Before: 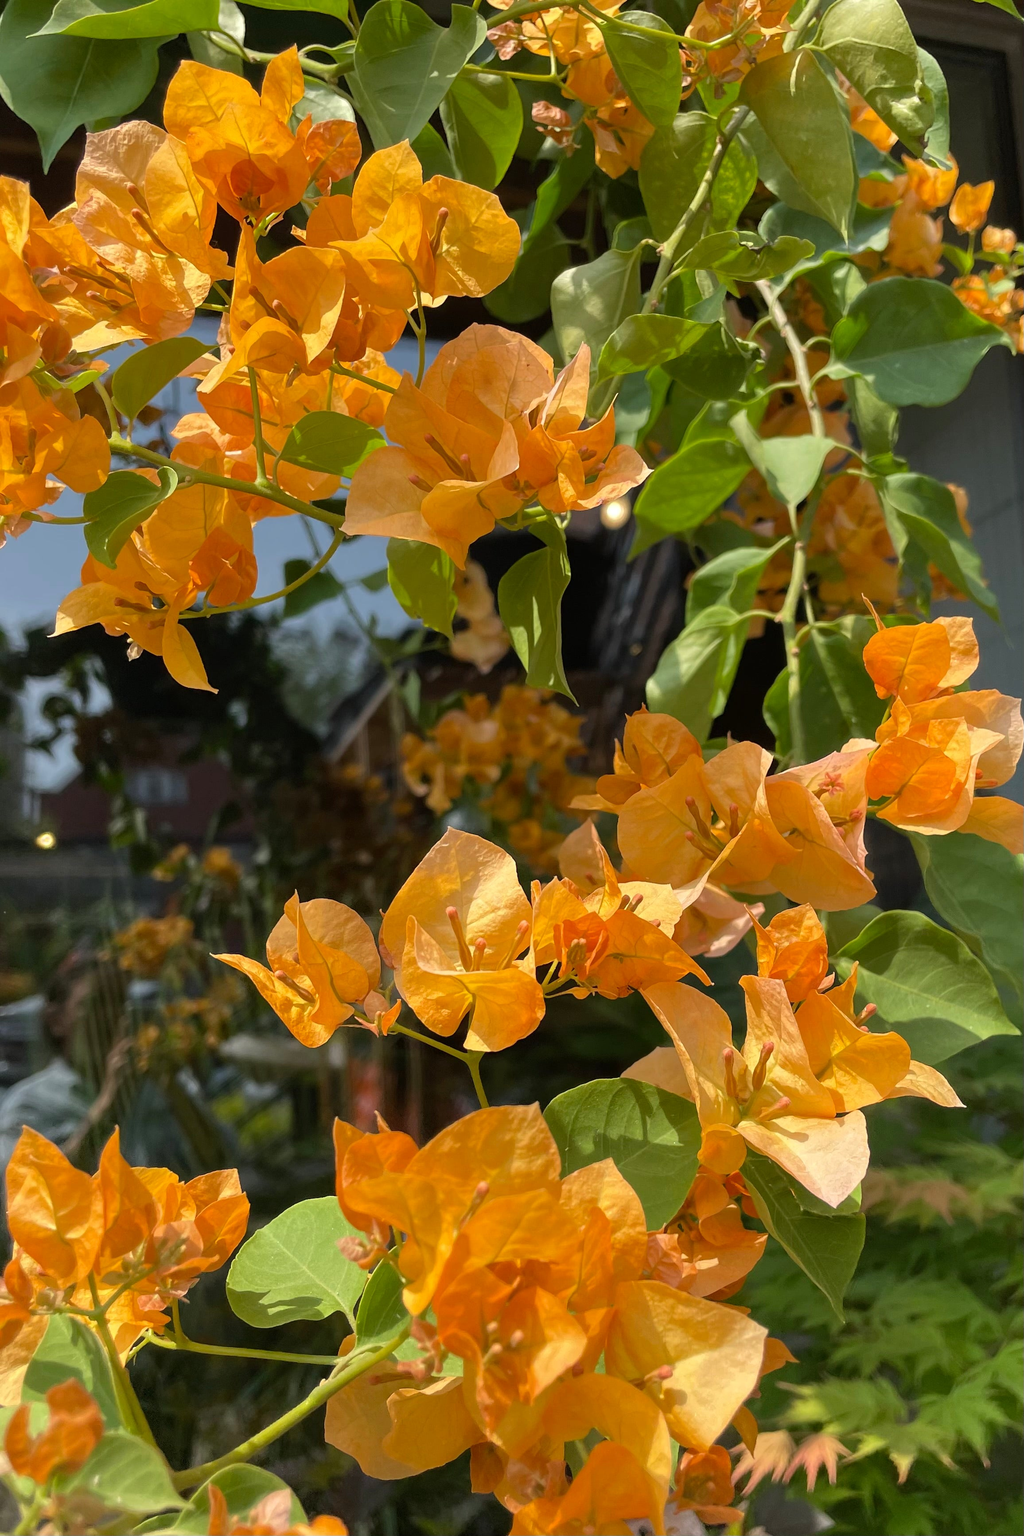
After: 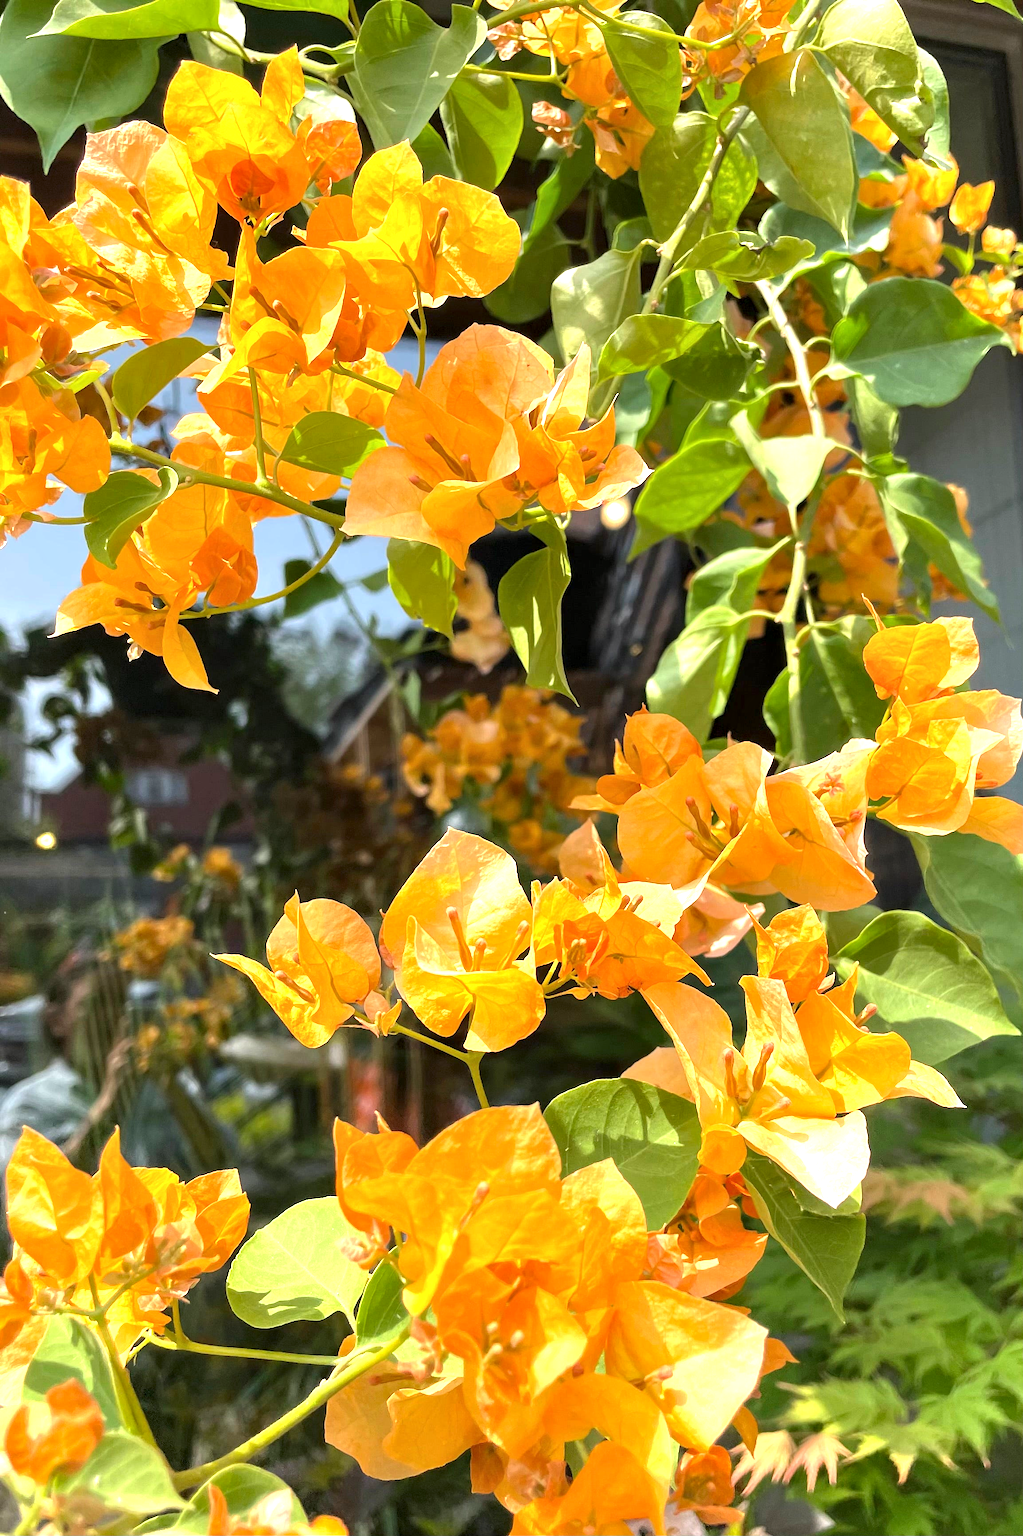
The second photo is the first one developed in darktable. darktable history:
contrast equalizer: octaves 7, y [[0.6 ×6], [0.55 ×6], [0 ×6], [0 ×6], [0 ×6]], mix 0.273
exposure: black level correction 0, exposure 1.199 EV, compensate highlight preservation false
